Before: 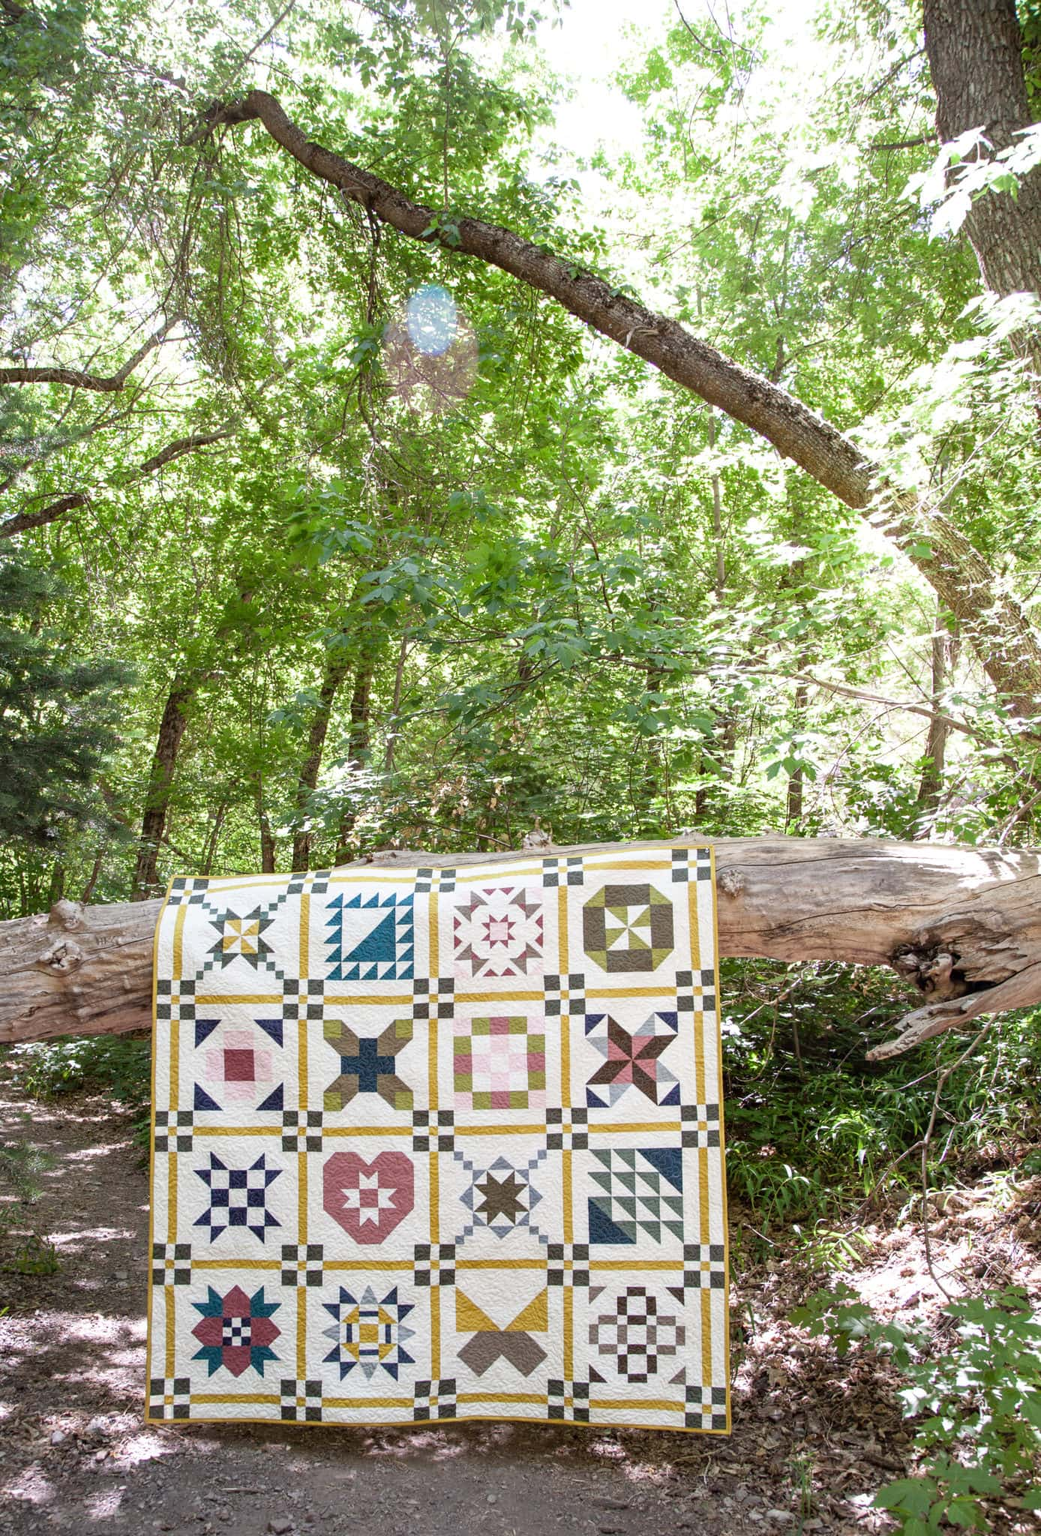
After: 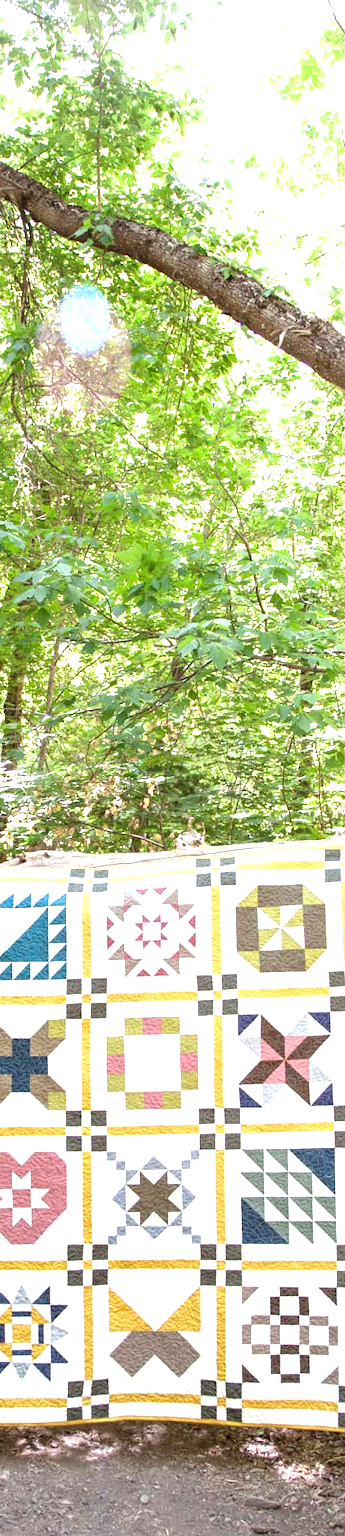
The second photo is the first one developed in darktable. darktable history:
exposure: black level correction 0, exposure 1.1 EV, compensate exposure bias true, compensate highlight preservation false
crop: left 33.36%, right 33.36%
